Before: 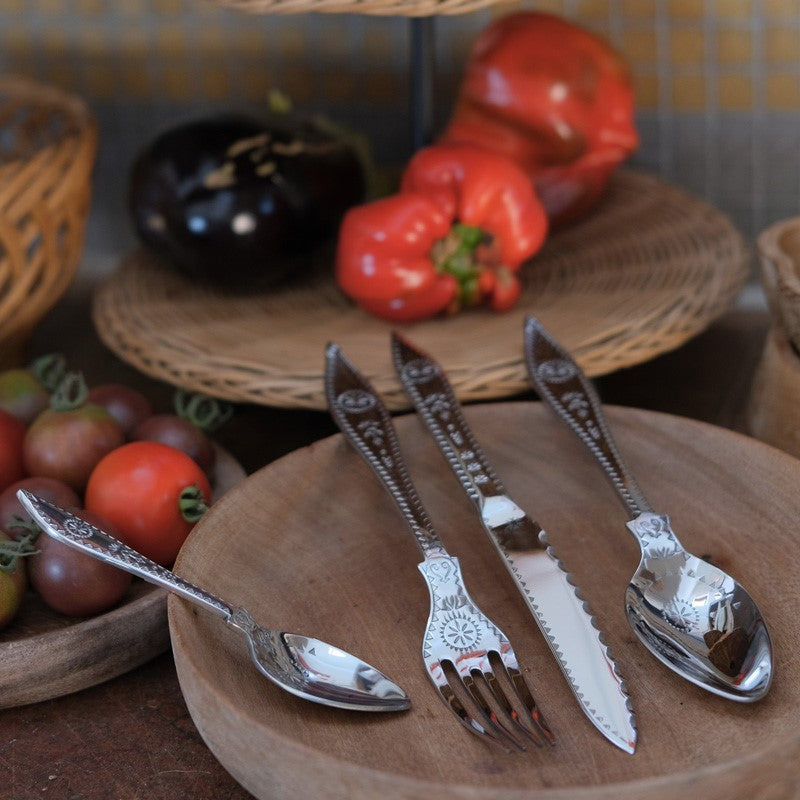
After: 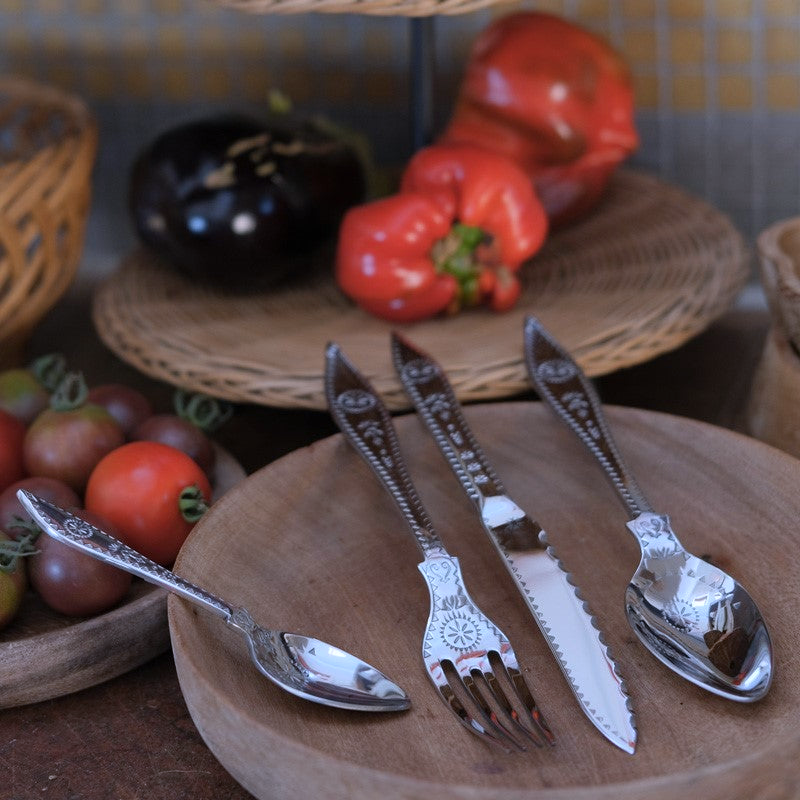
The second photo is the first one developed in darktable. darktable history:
white balance: red 0.967, blue 1.119, emerald 0.756
exposure: compensate highlight preservation false
